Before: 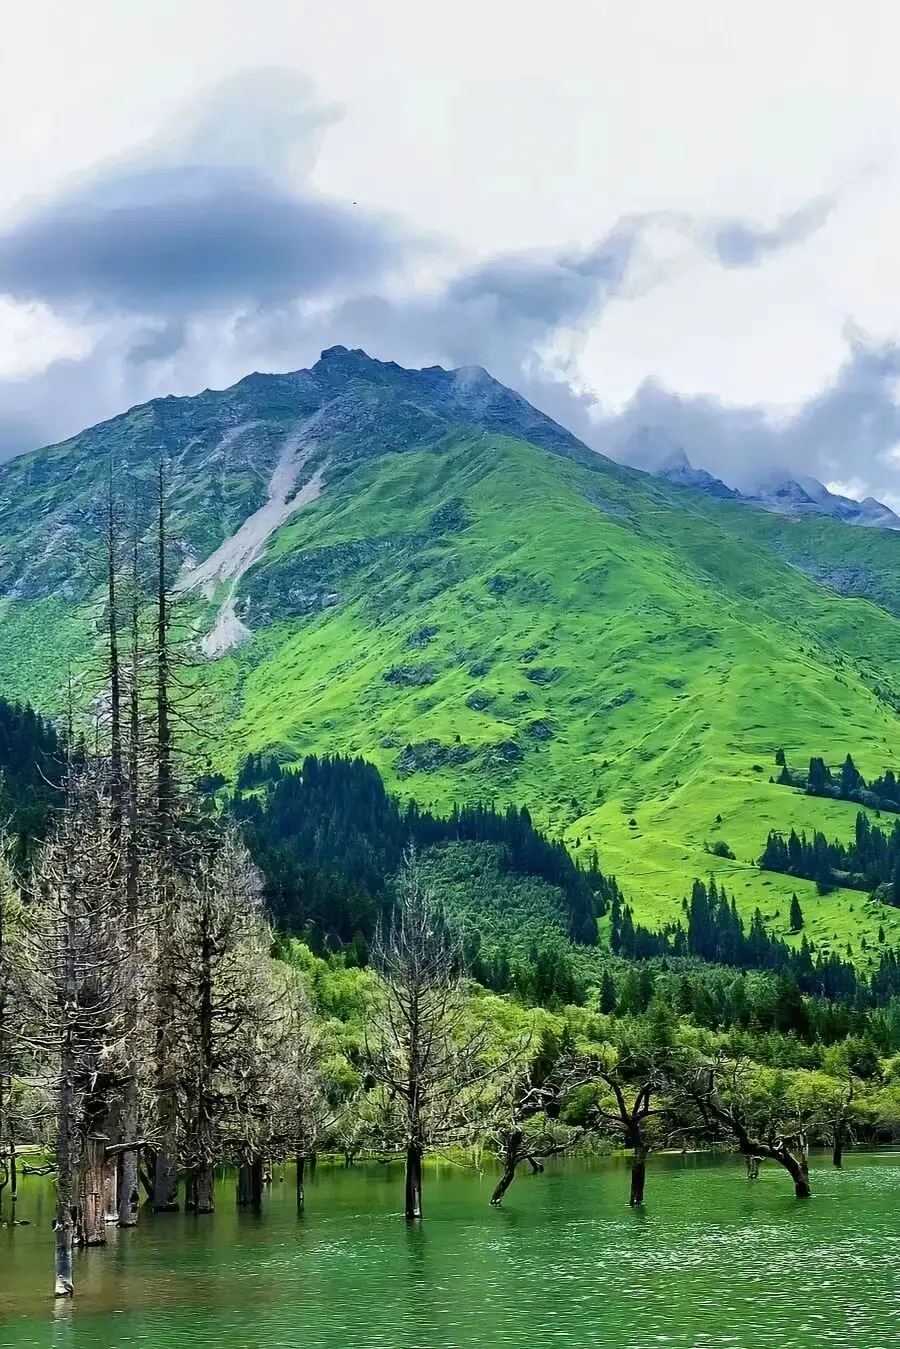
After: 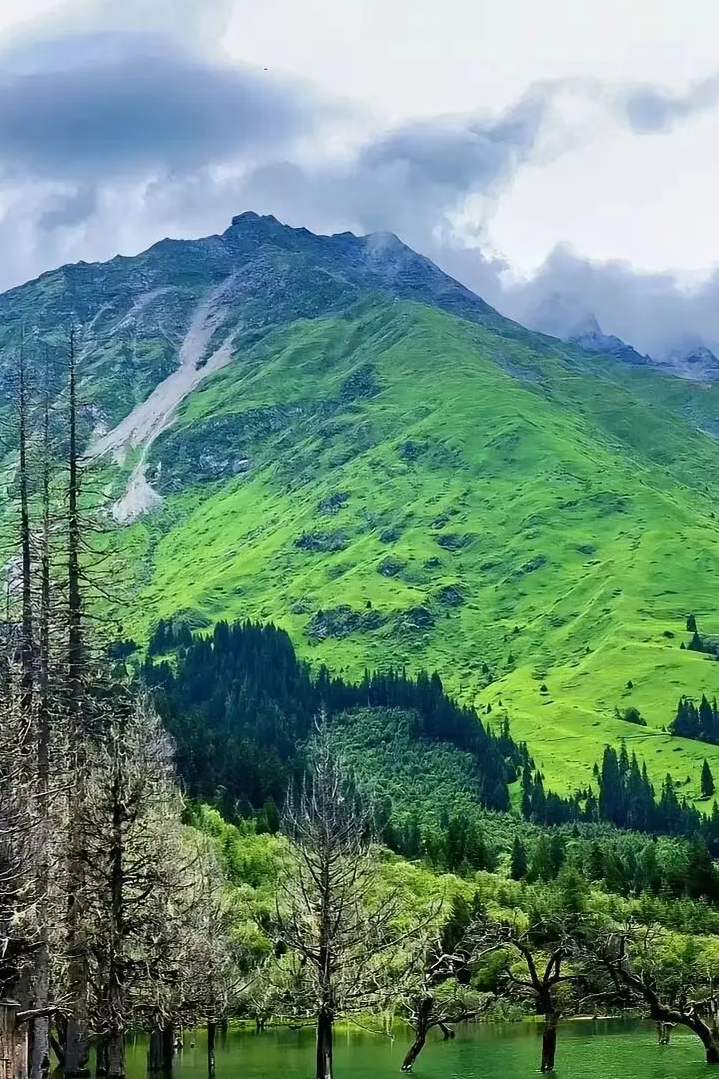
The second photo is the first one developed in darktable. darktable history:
crop: left 10%, top 10%, right 10%, bottom 10%
